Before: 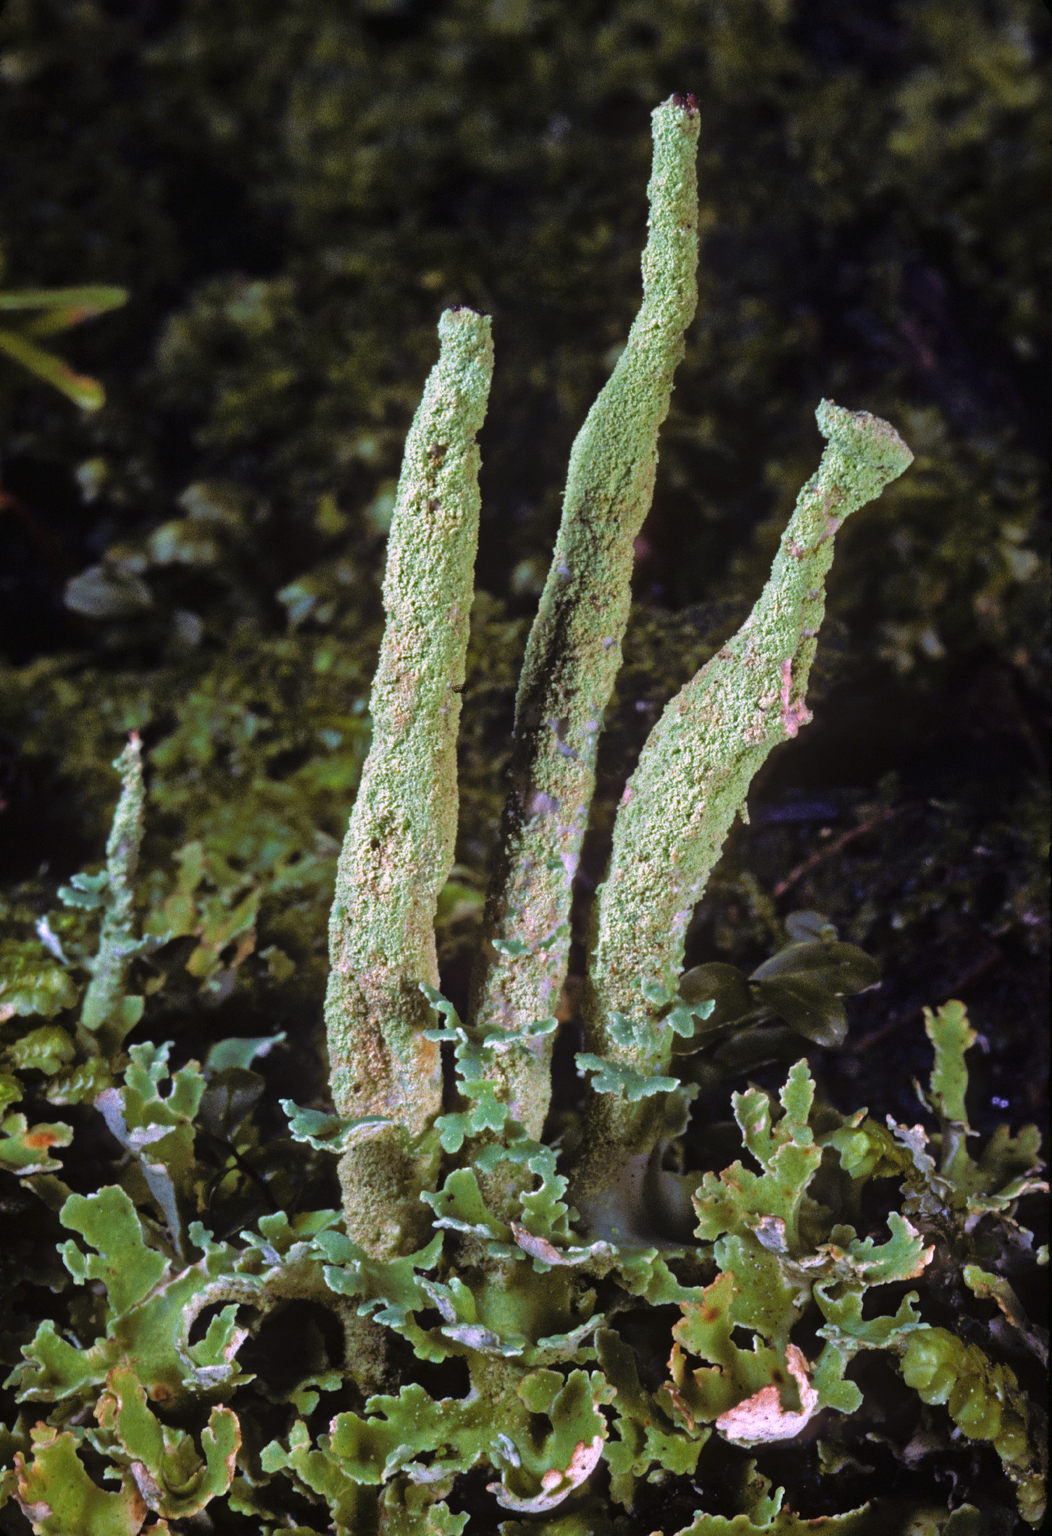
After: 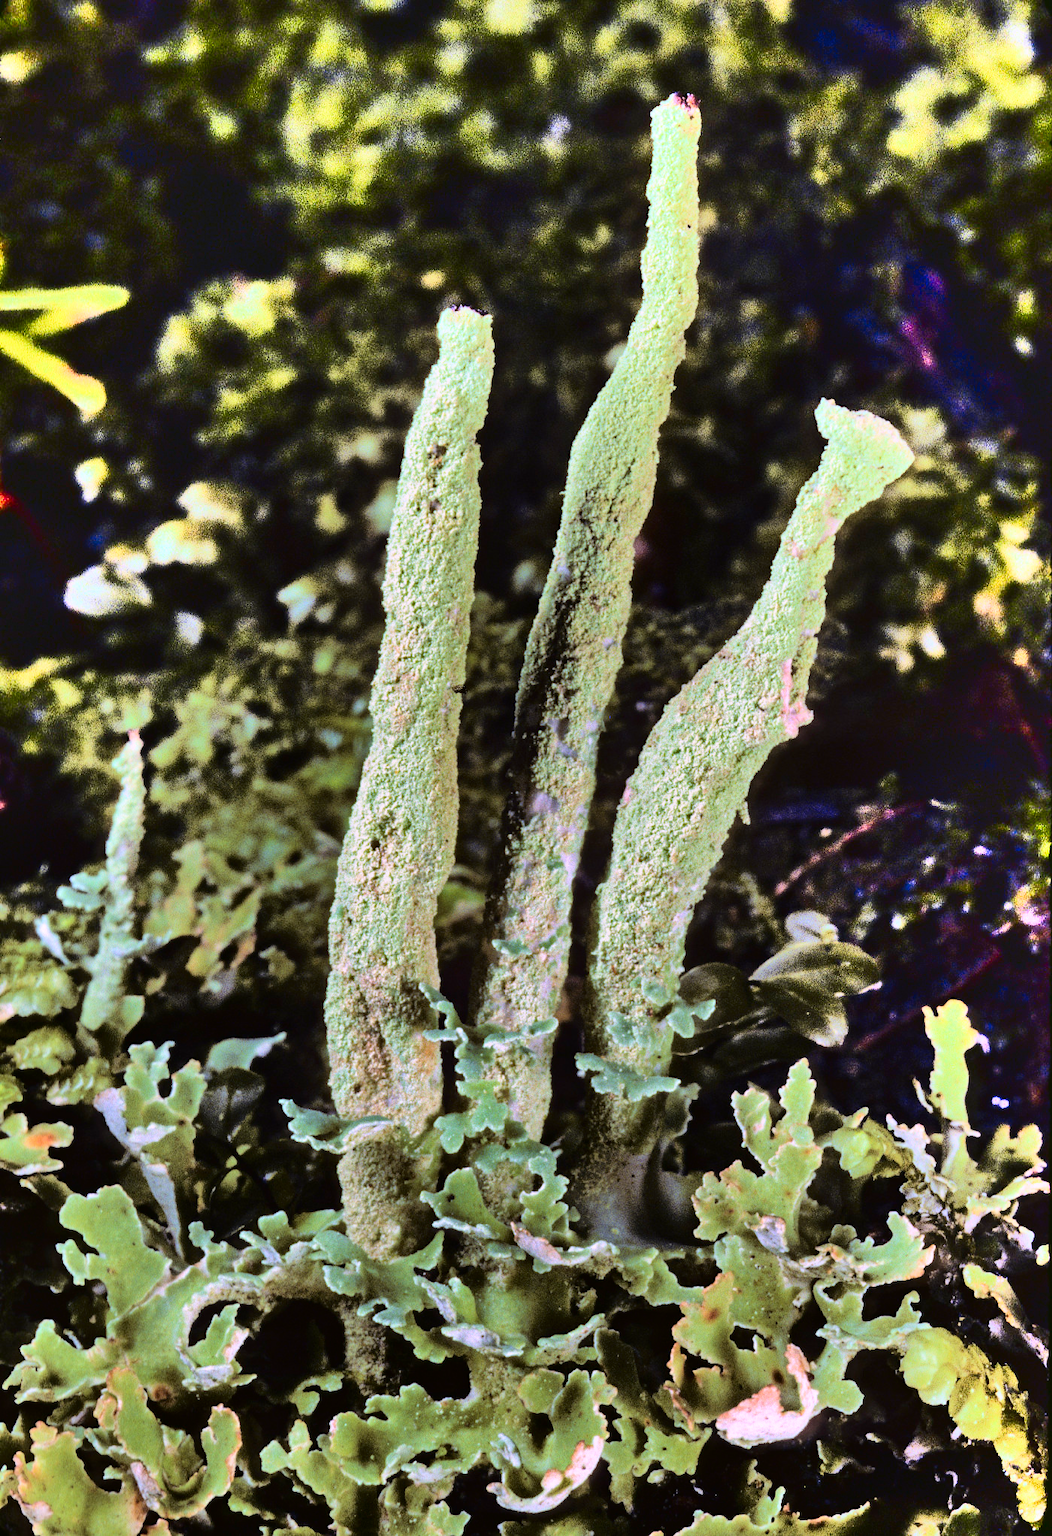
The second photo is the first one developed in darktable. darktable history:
tone curve: curves: ch0 [(0, 0) (0.003, 0.006) (0.011, 0.007) (0.025, 0.009) (0.044, 0.012) (0.069, 0.021) (0.1, 0.036) (0.136, 0.056) (0.177, 0.105) (0.224, 0.165) (0.277, 0.251) (0.335, 0.344) (0.399, 0.439) (0.468, 0.532) (0.543, 0.628) (0.623, 0.718) (0.709, 0.797) (0.801, 0.874) (0.898, 0.943) (1, 1)], color space Lab, independent channels, preserve colors none
shadows and highlights: radius 123.47, shadows 98.34, white point adjustment -3.01, highlights -98.57, soften with gaussian
